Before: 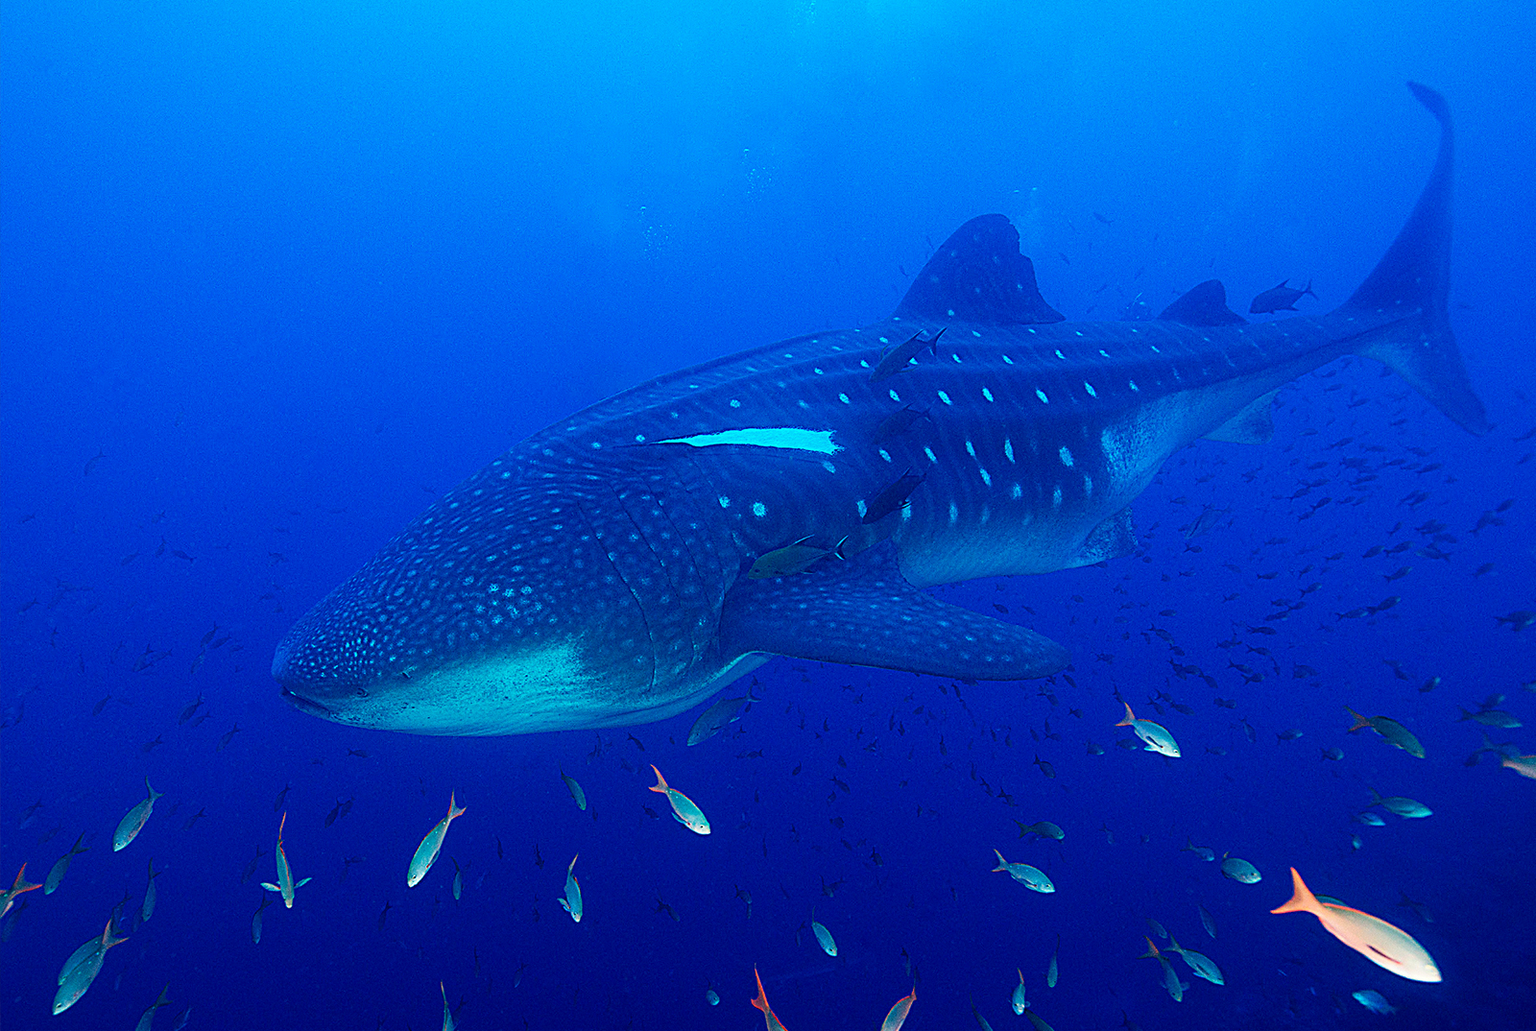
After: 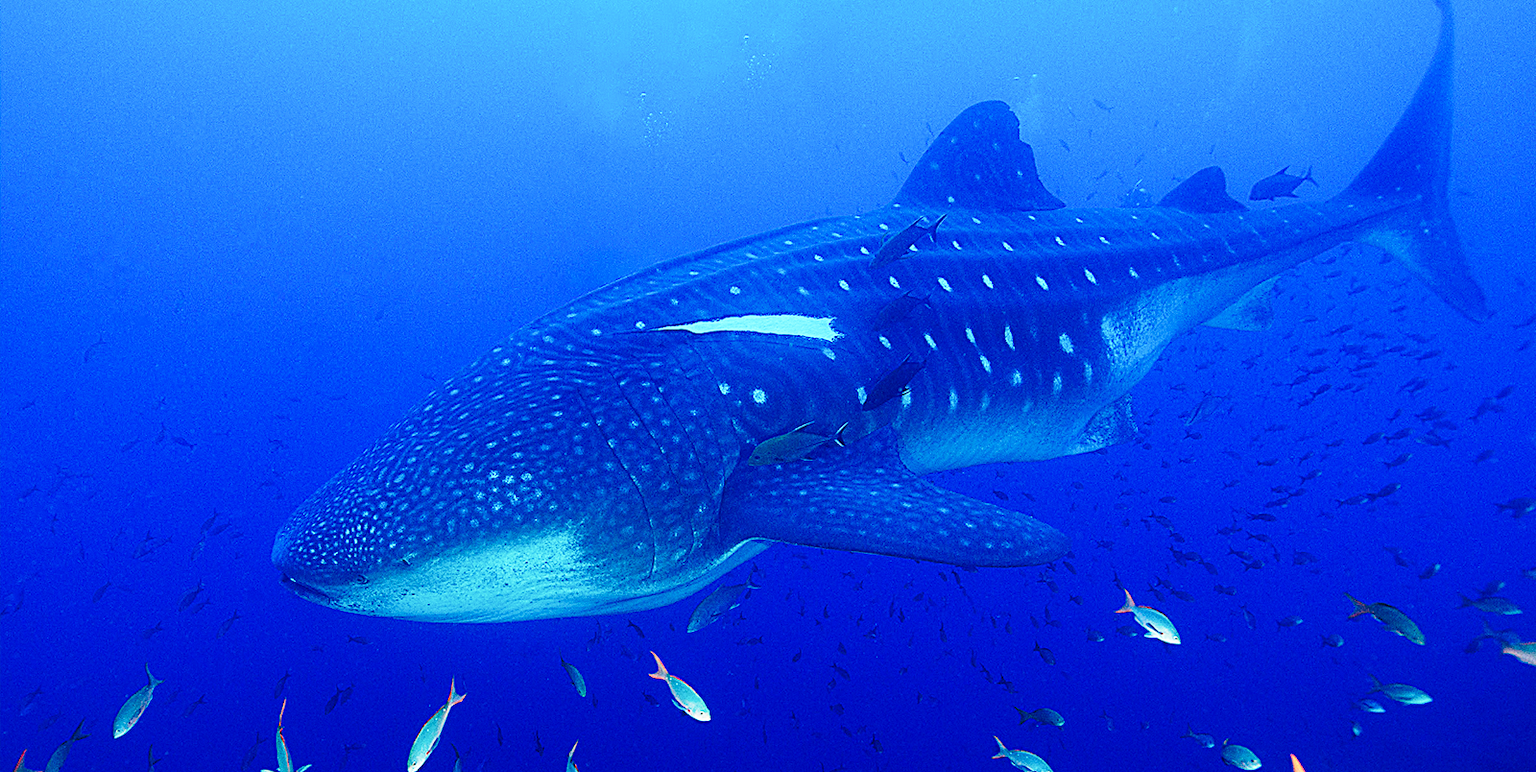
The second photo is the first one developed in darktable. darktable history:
crop: top 11.033%, bottom 13.949%
base curve: curves: ch0 [(0, 0) (0.028, 0.03) (0.121, 0.232) (0.46, 0.748) (0.859, 0.968) (1, 1)], preserve colors none
